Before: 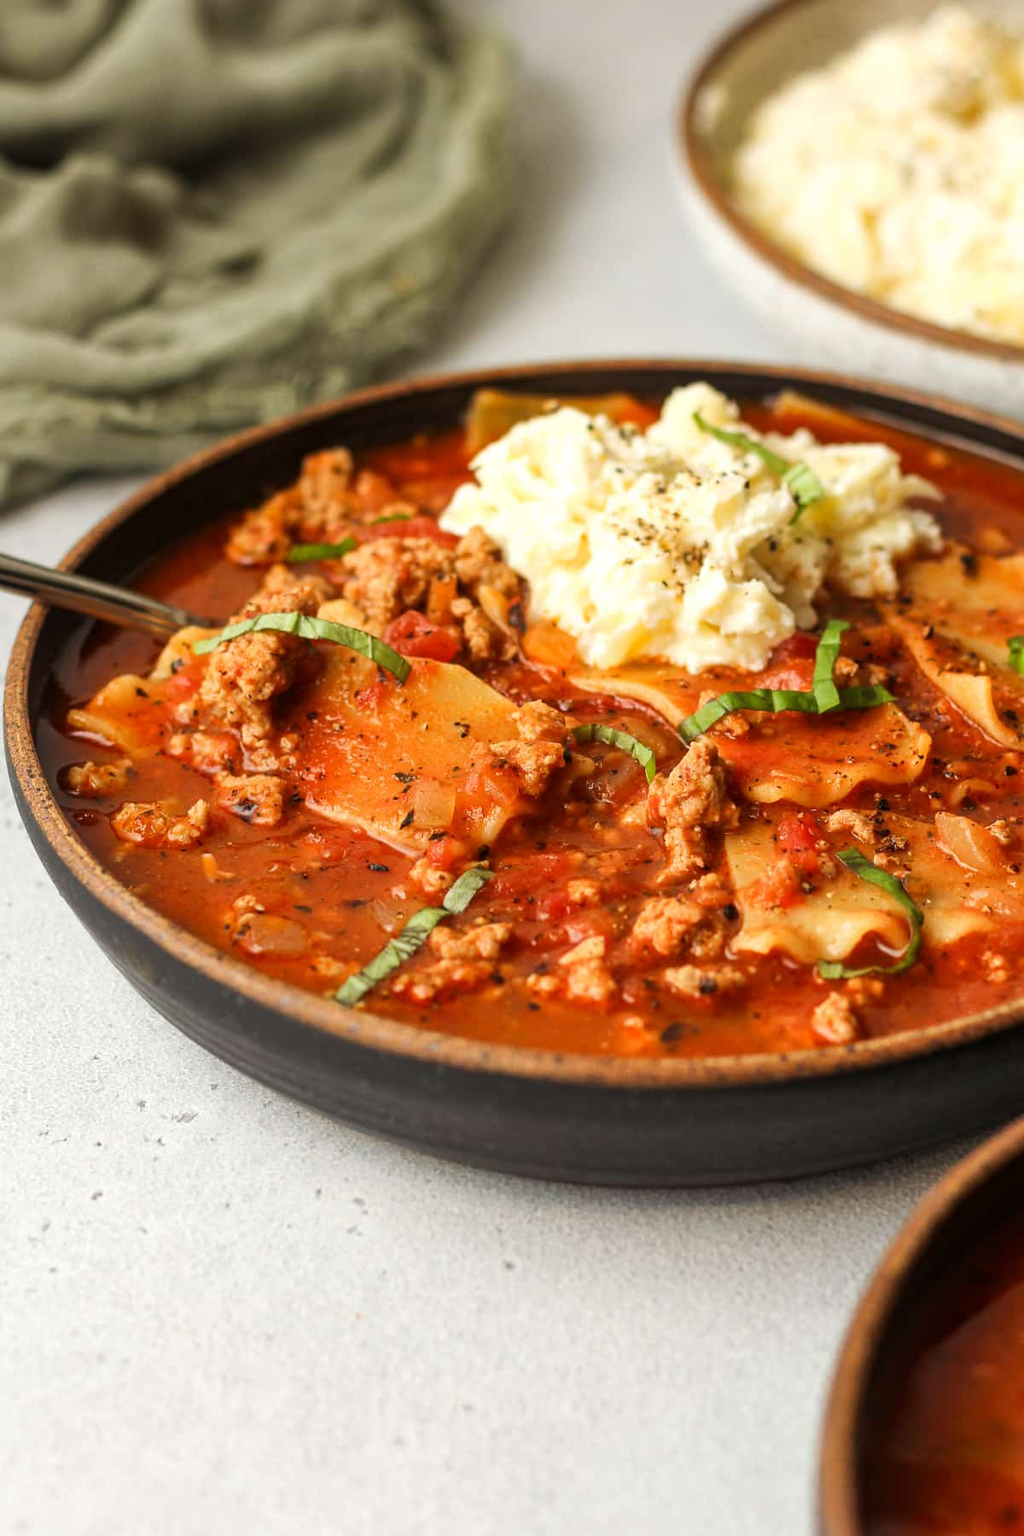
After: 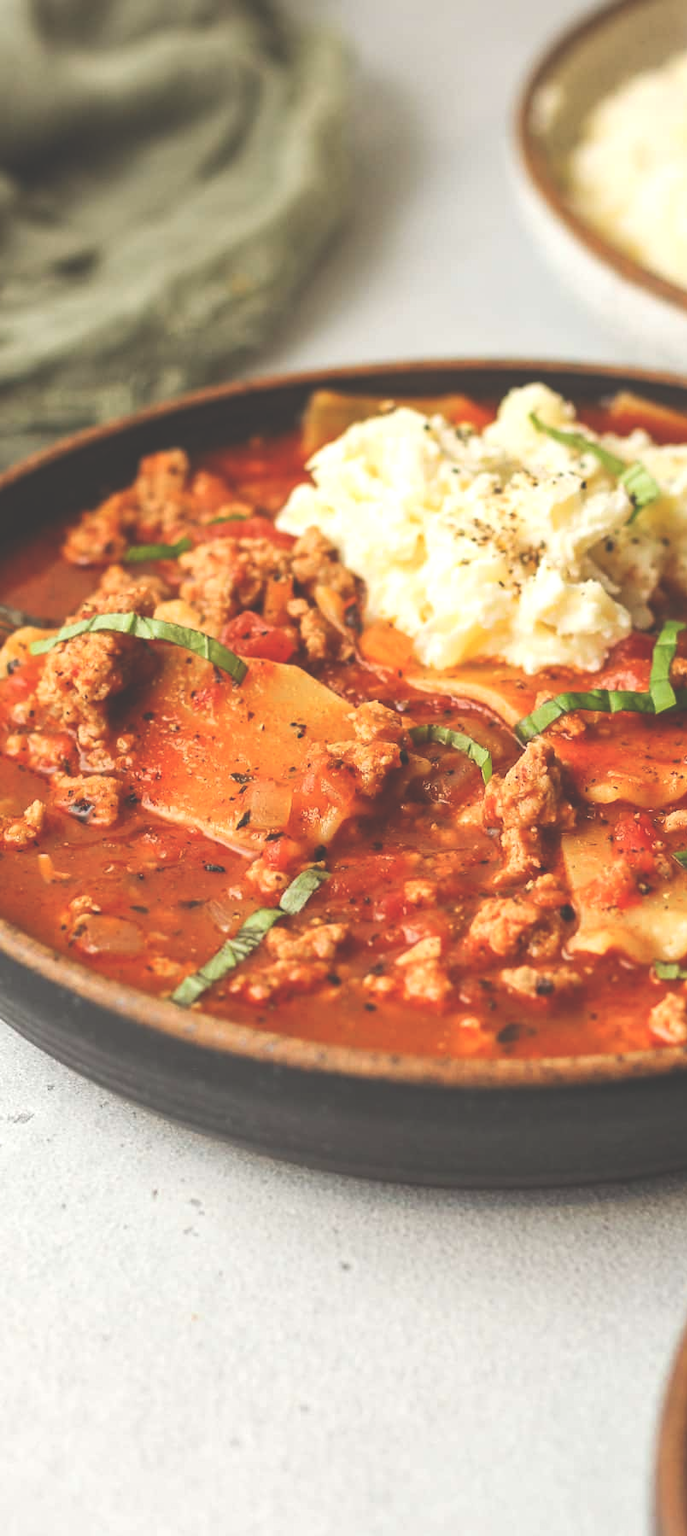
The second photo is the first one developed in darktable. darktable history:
crop and rotate: left 16.075%, right 16.795%
contrast brightness saturation: contrast 0.08, saturation 0.019
exposure: black level correction -0.042, exposure 0.063 EV, compensate highlight preservation false
